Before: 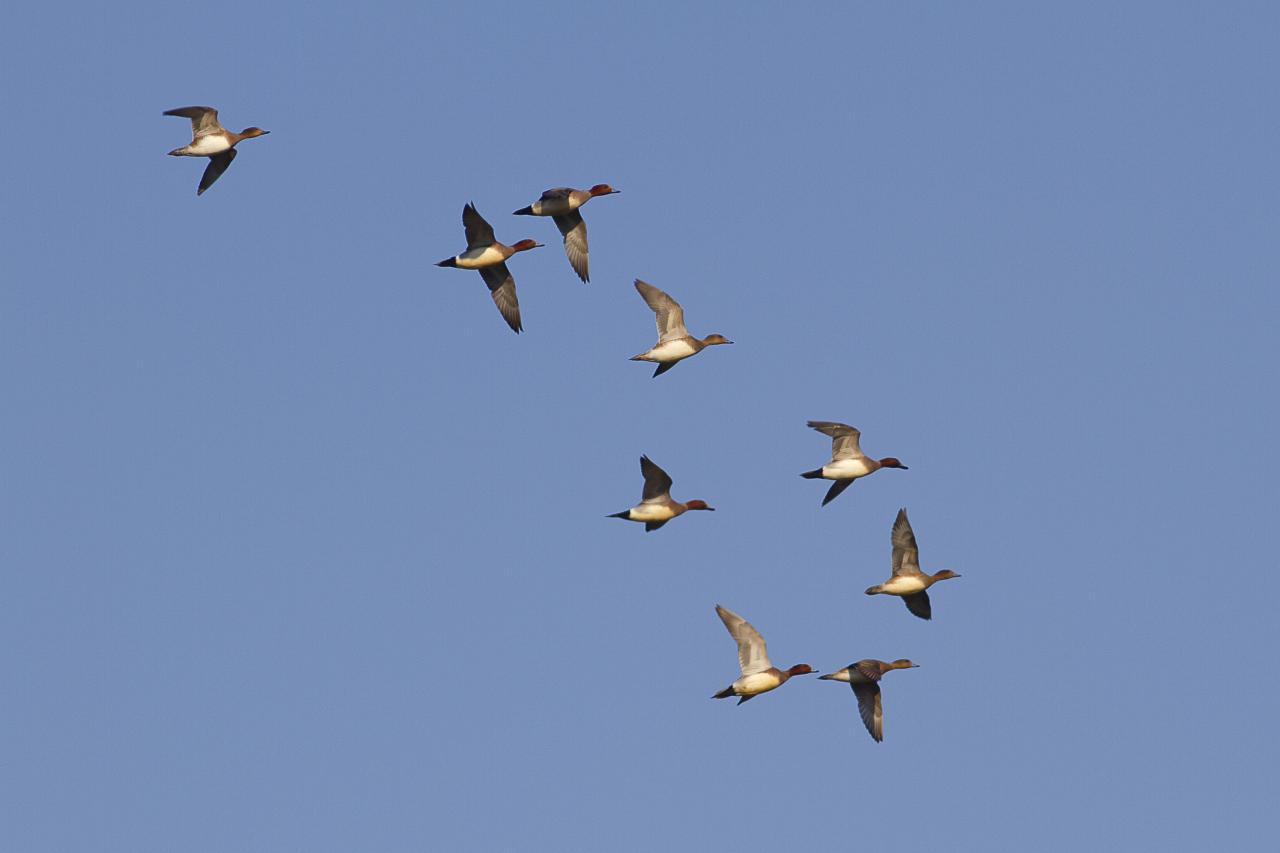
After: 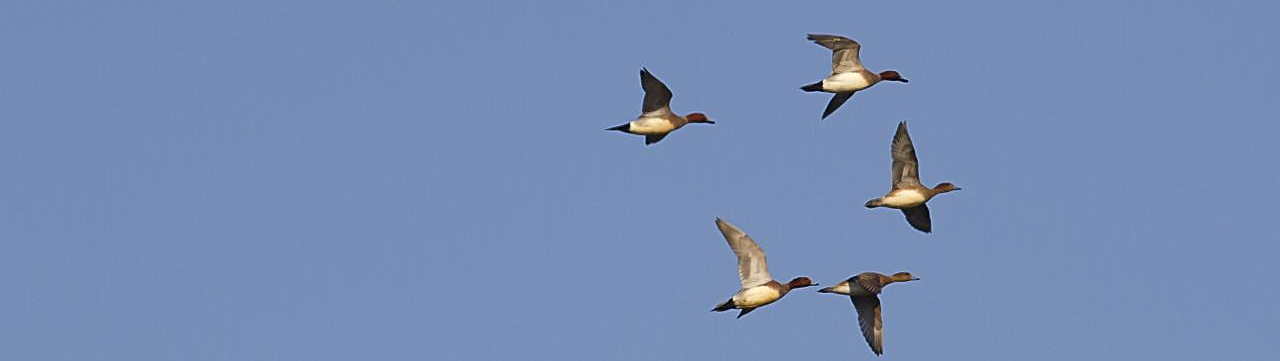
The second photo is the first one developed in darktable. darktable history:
crop: top 45.414%, bottom 12.236%
sharpen: on, module defaults
